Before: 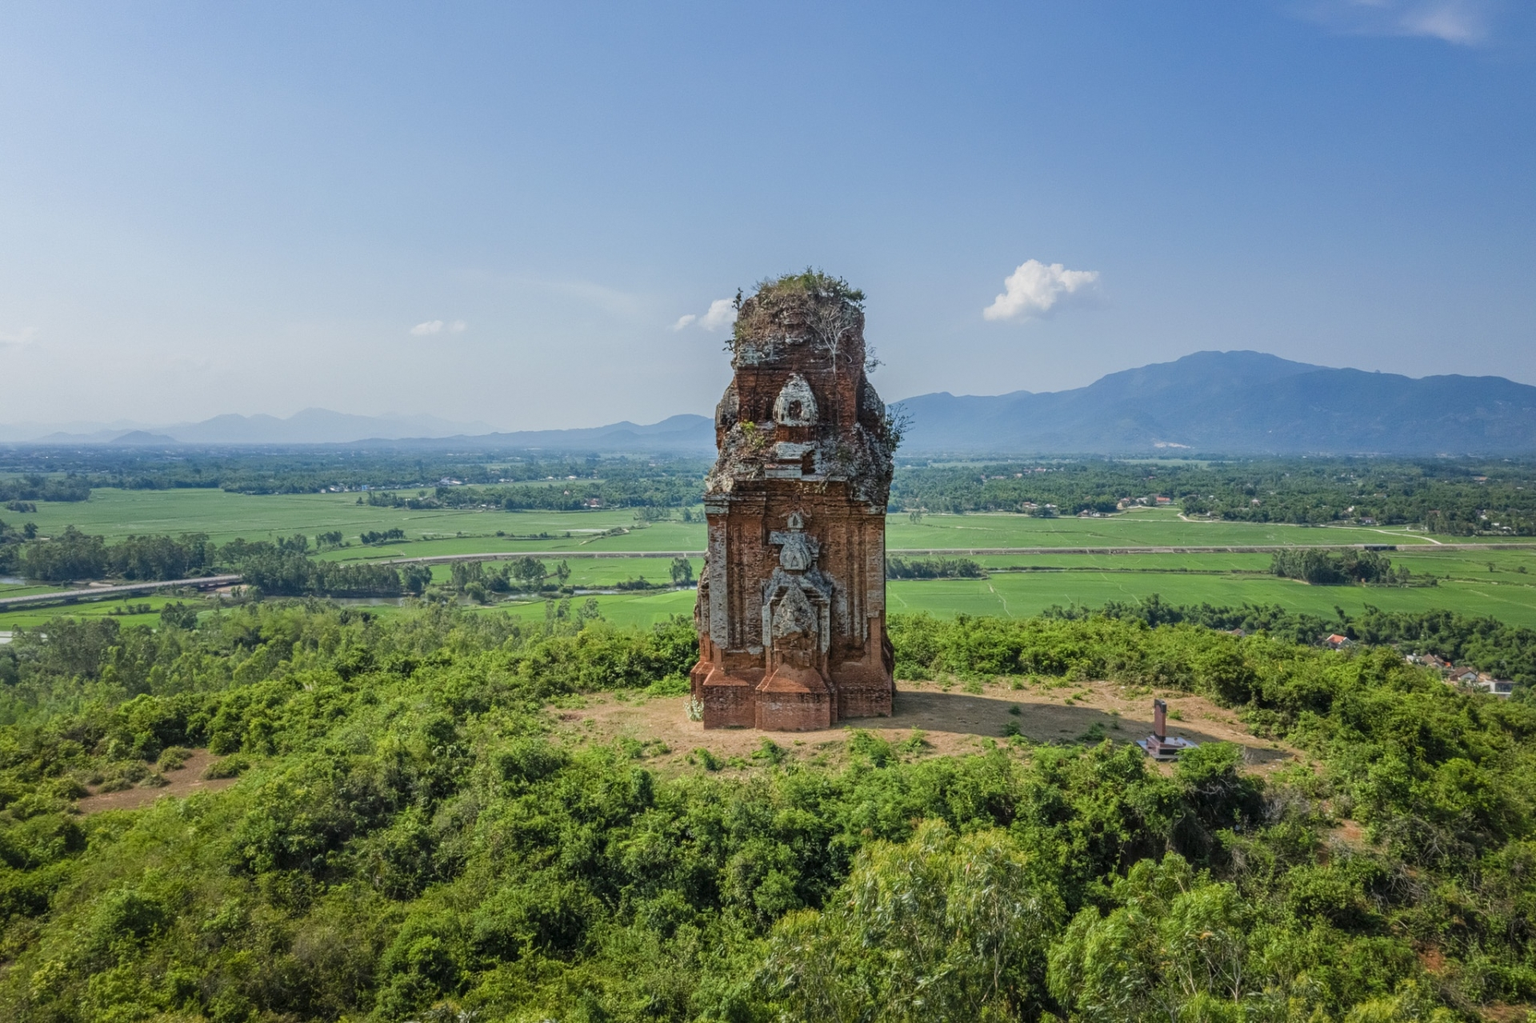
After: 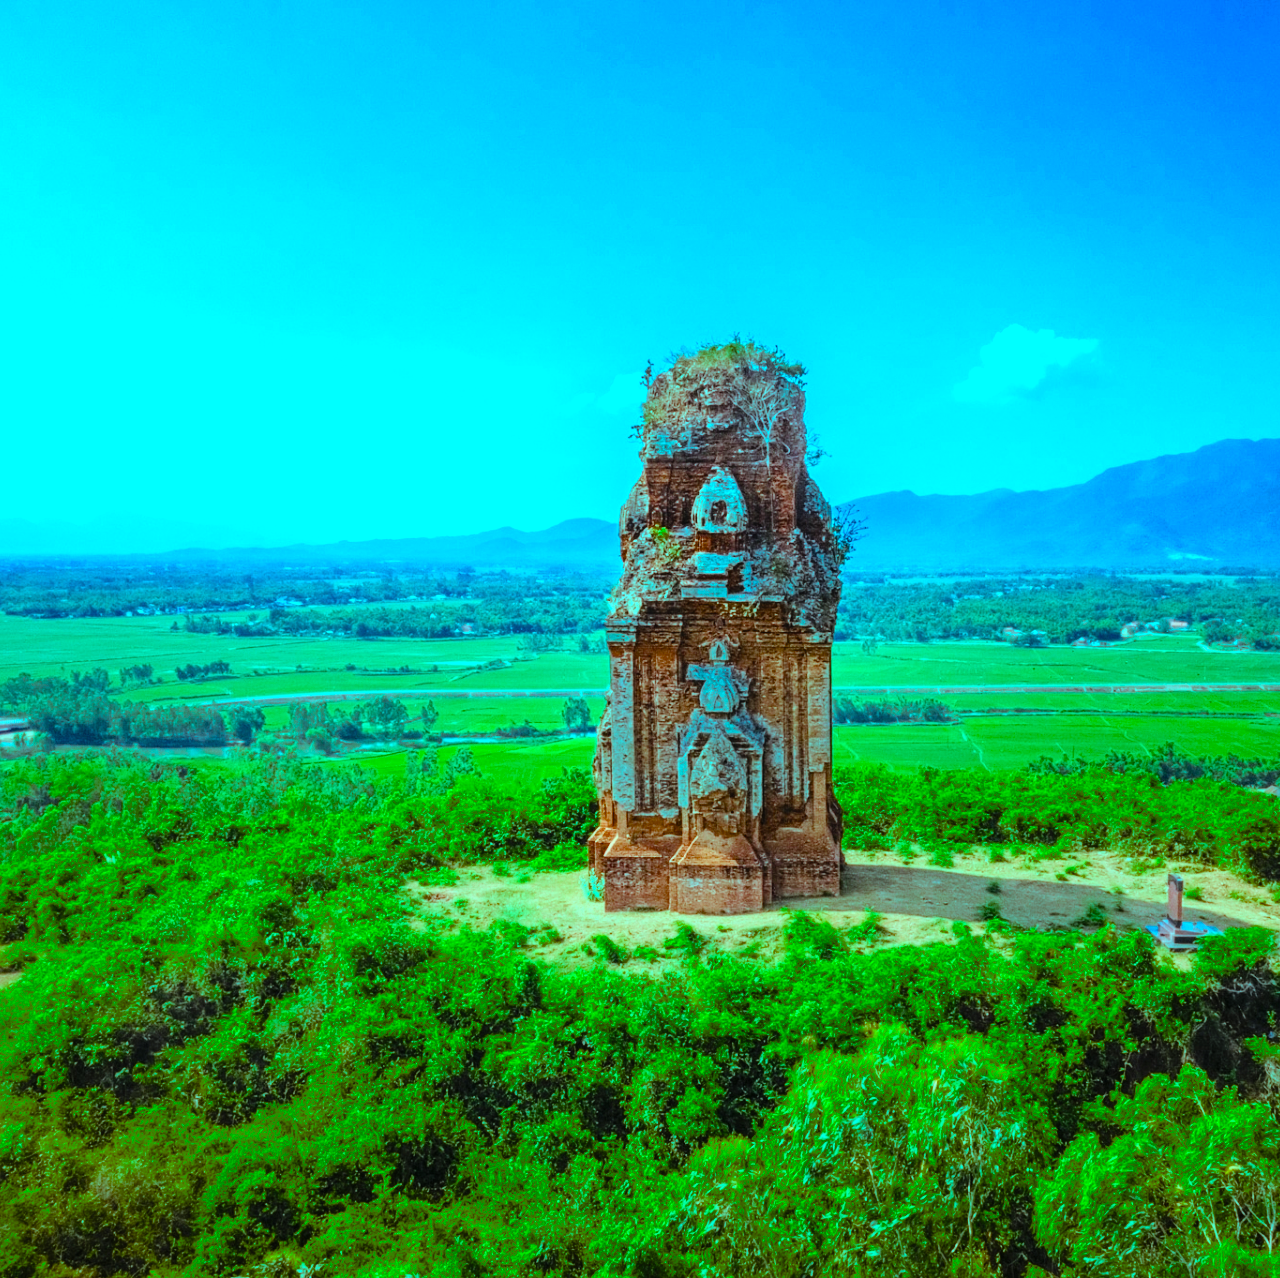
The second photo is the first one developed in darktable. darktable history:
crop and rotate: left 14.349%, right 18.947%
exposure: black level correction -0.001, exposure 0.08 EV, compensate highlight preservation false
tone equalizer: -8 EV -1.1 EV, -7 EV -1.05 EV, -6 EV -0.857 EV, -5 EV -0.613 EV, -3 EV 0.545 EV, -2 EV 0.885 EV, -1 EV 1 EV, +0 EV 1.07 EV
contrast brightness saturation: contrast 0.195, brightness 0.164, saturation 0.221
color balance rgb: highlights gain › luminance -33.221%, highlights gain › chroma 5.788%, highlights gain › hue 214.08°, perceptual saturation grading › global saturation 29.107%, perceptual saturation grading › mid-tones 12.662%, perceptual saturation grading › shadows 9.669%, global vibrance 7.225%, saturation formula JzAzBz (2021)
